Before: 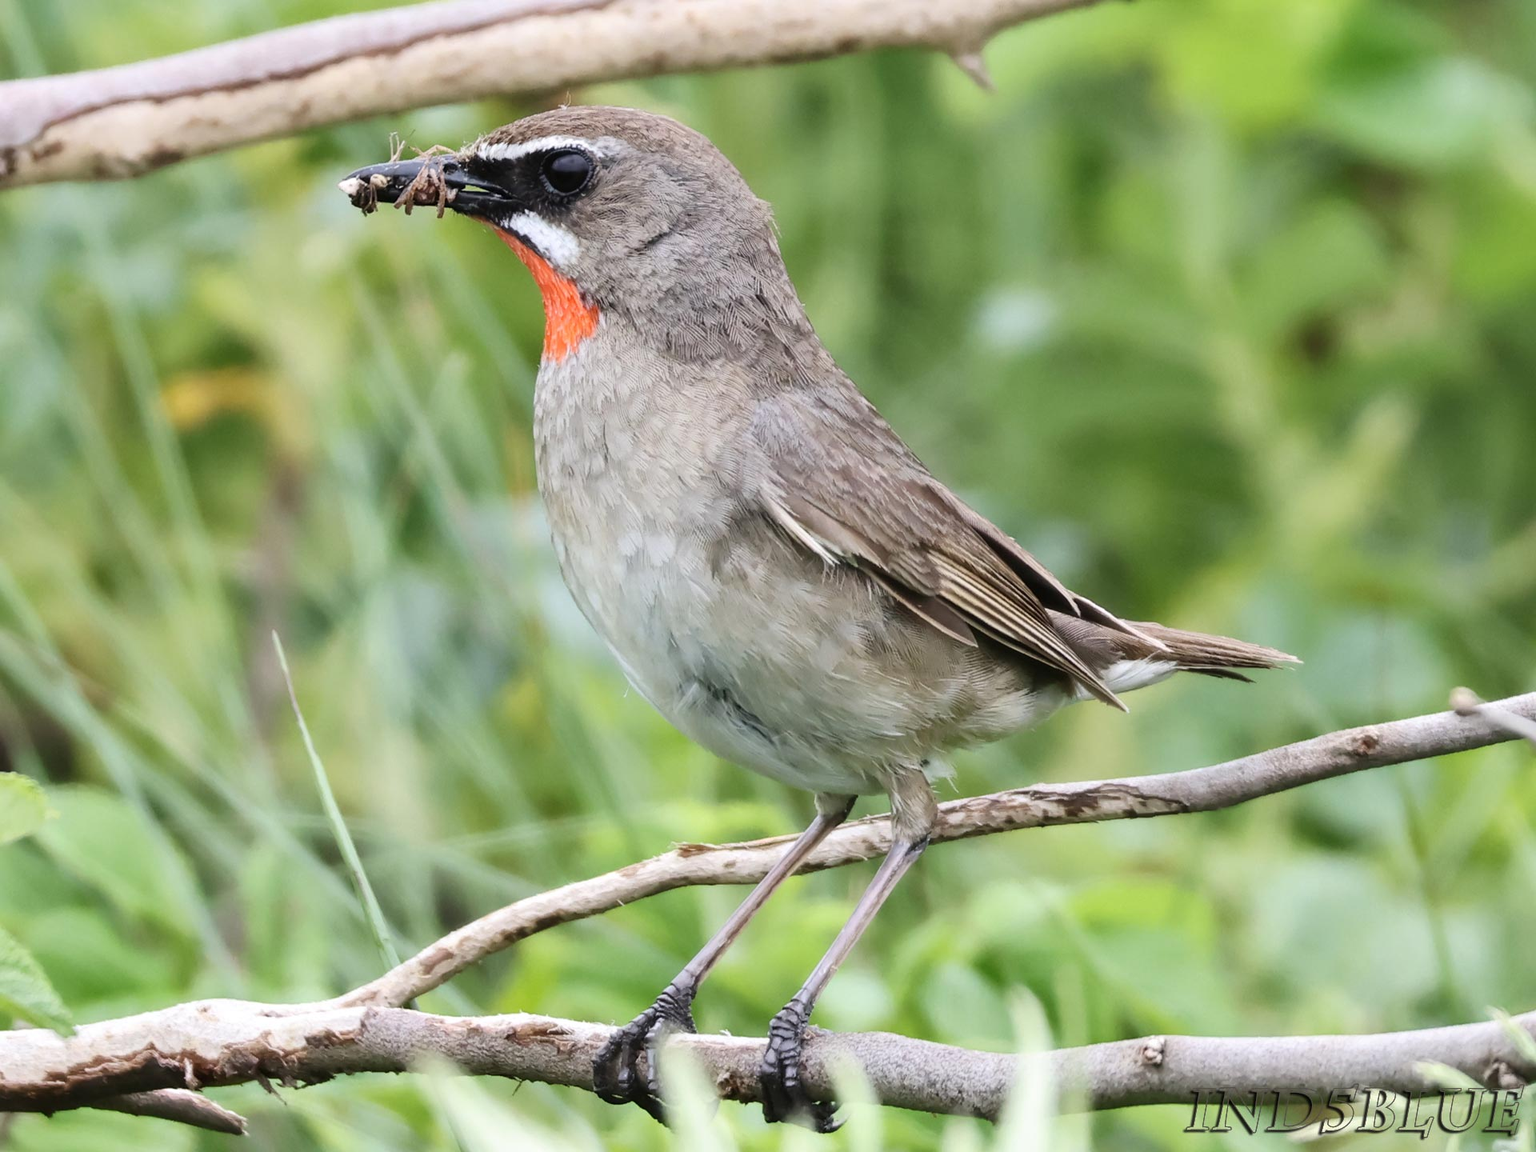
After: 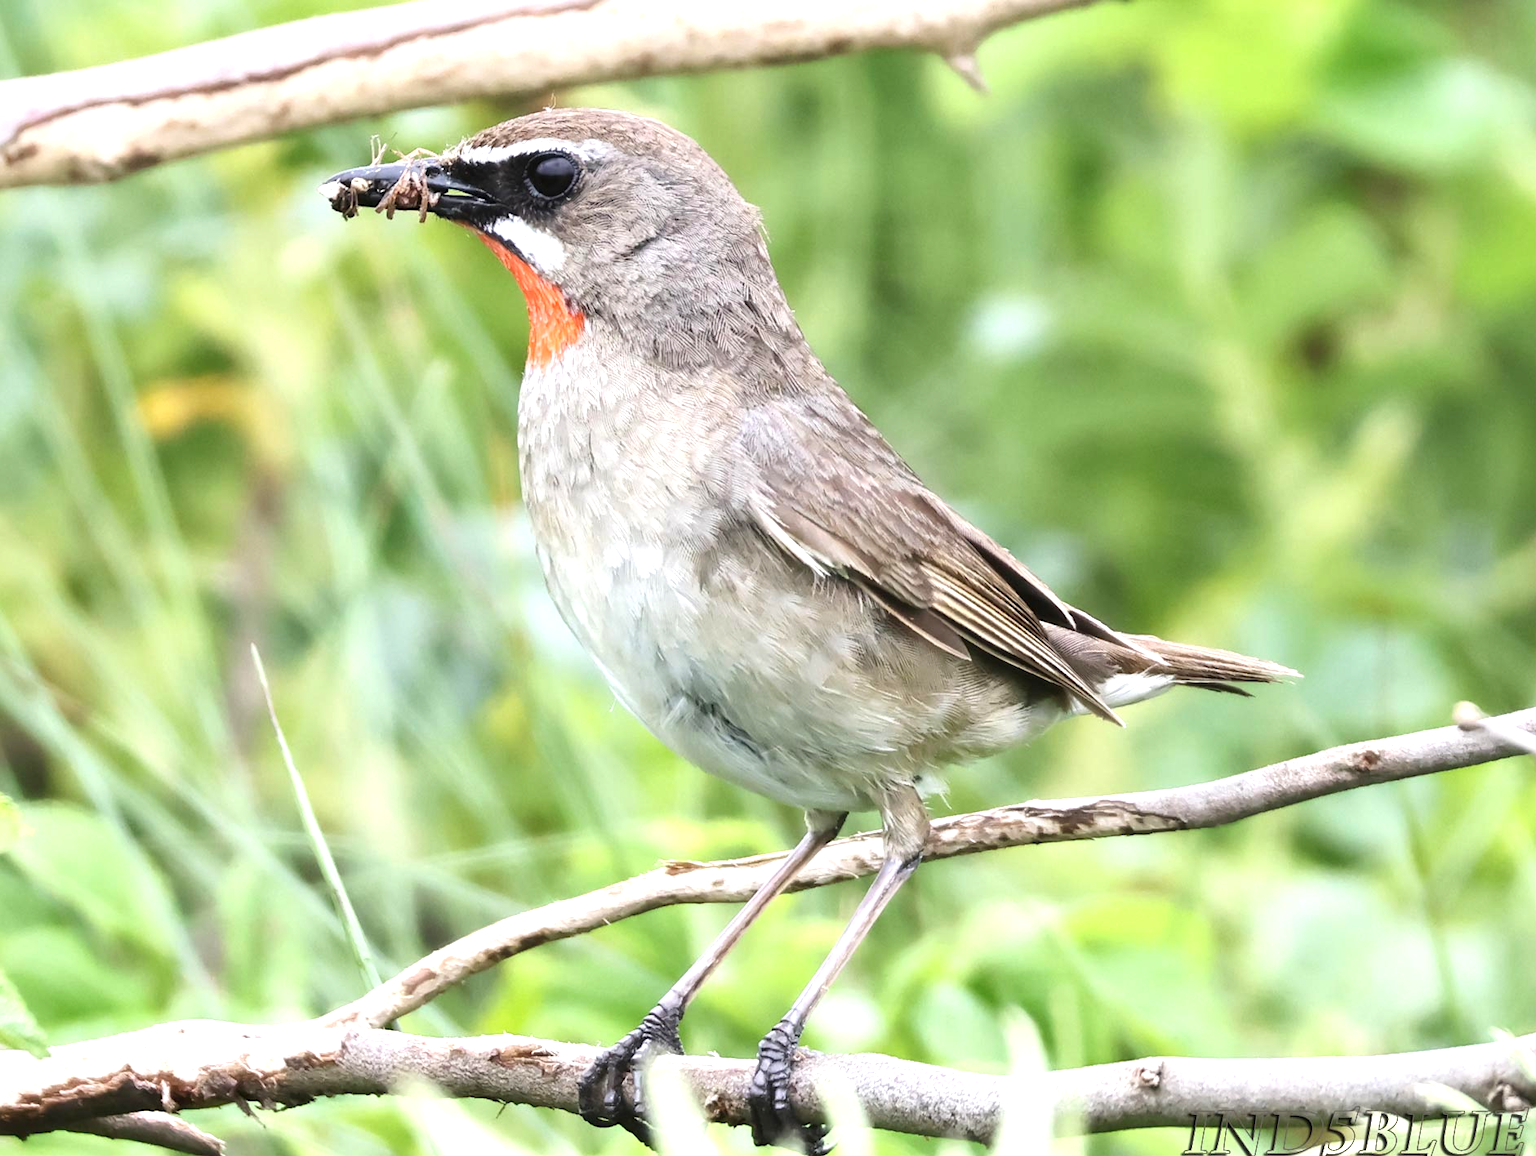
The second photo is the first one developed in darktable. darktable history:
crop: left 1.739%, right 0.279%, bottom 1.618%
exposure: exposure 0.771 EV, compensate highlight preservation false
